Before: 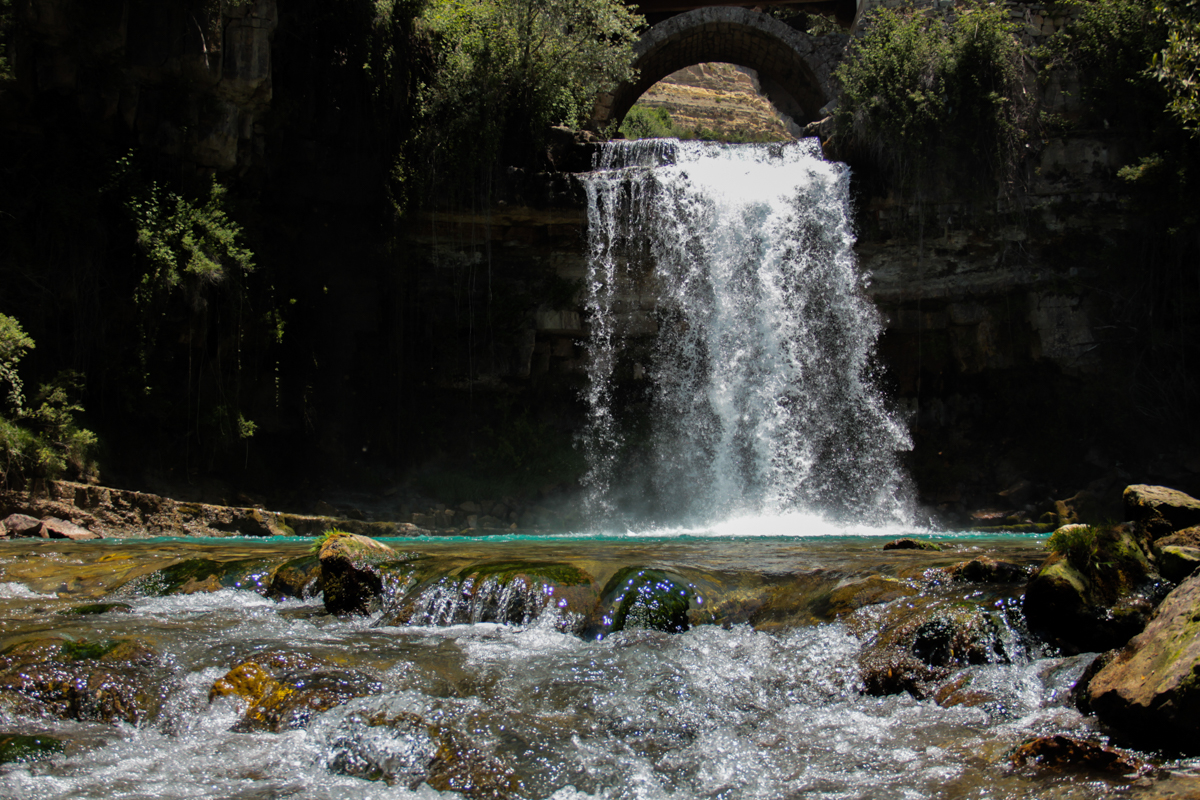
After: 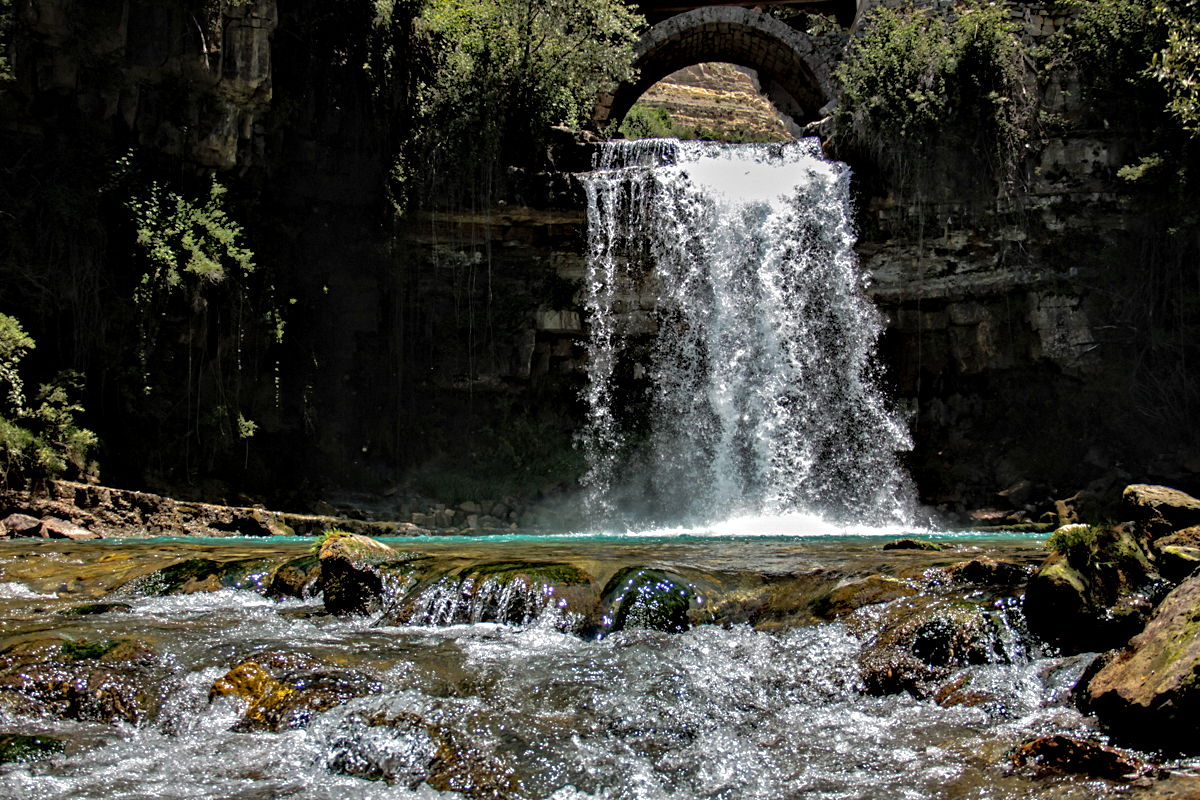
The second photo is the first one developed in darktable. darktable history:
shadows and highlights: on, module defaults
contrast equalizer: y [[0.5, 0.542, 0.583, 0.625, 0.667, 0.708], [0.5 ×6], [0.5 ×6], [0 ×6], [0 ×6]]
